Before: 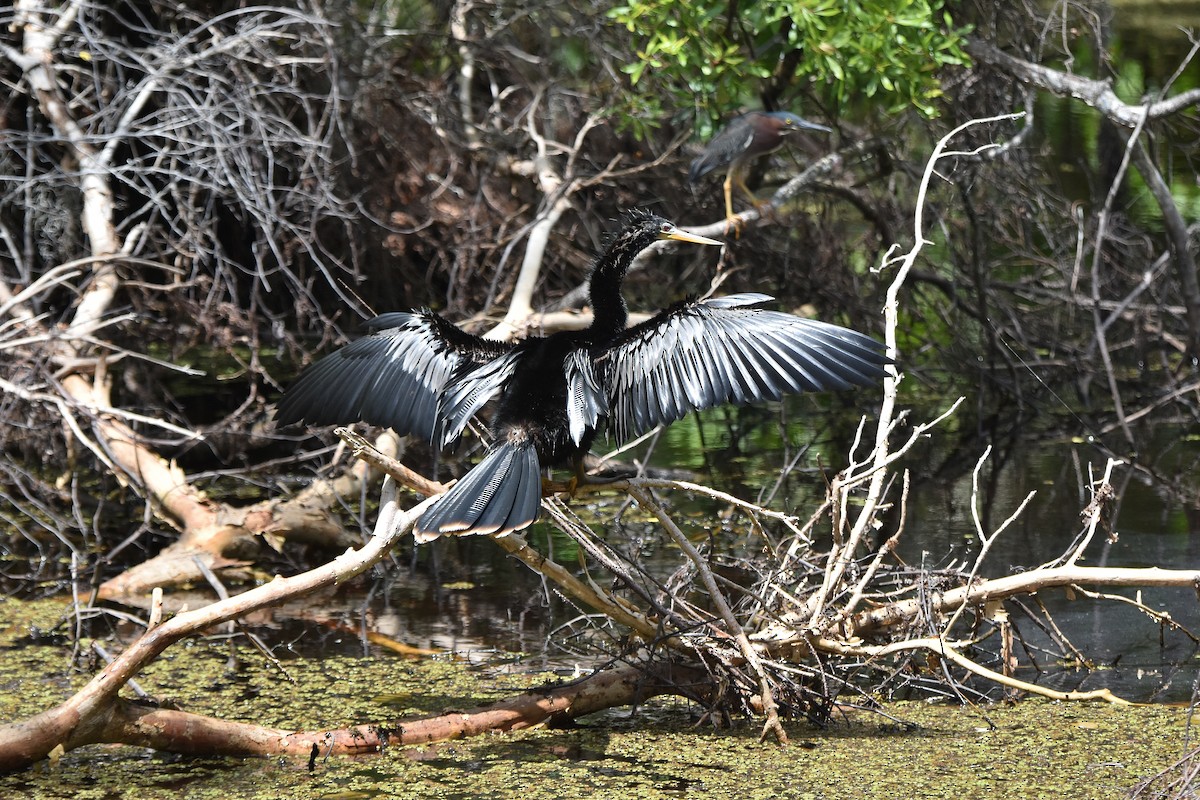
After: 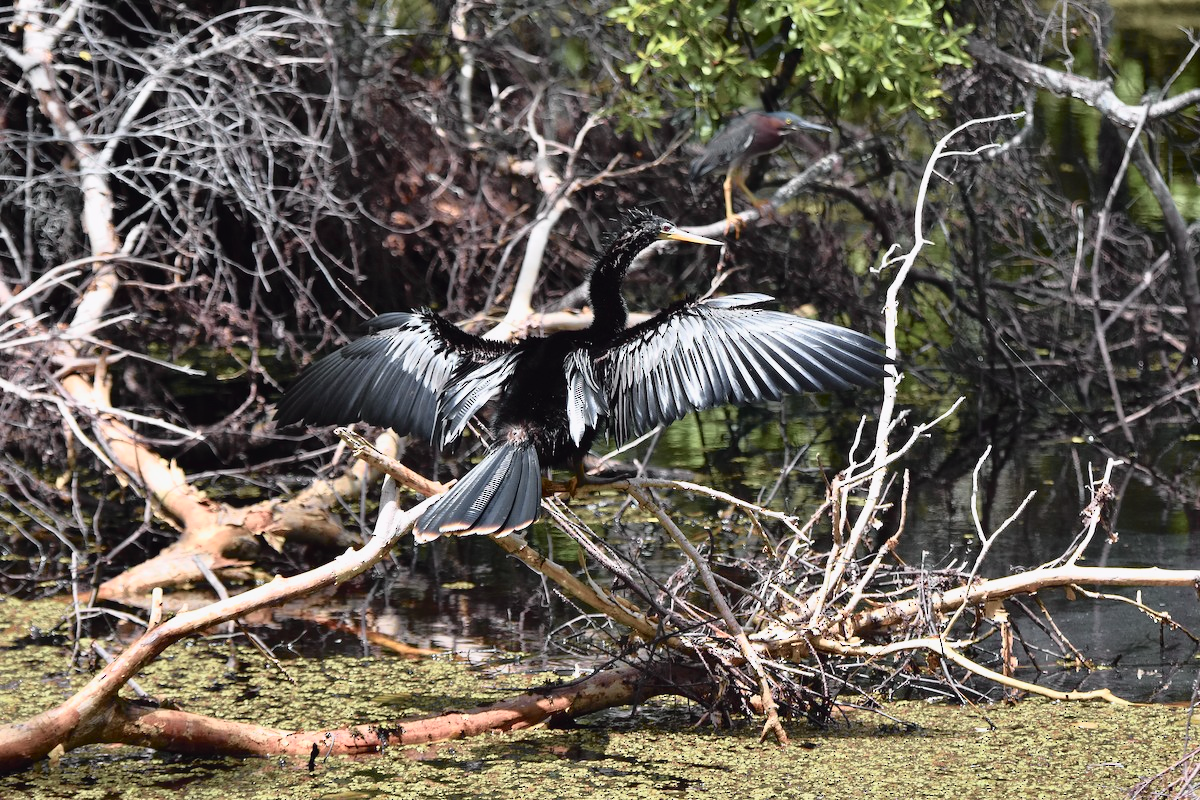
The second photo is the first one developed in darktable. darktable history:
tone curve: curves: ch0 [(0, 0.009) (0.105, 0.08) (0.195, 0.18) (0.283, 0.316) (0.384, 0.434) (0.485, 0.531) (0.638, 0.69) (0.81, 0.872) (1, 0.977)]; ch1 [(0, 0) (0.161, 0.092) (0.35, 0.33) (0.379, 0.401) (0.456, 0.469) (0.498, 0.502) (0.52, 0.536) (0.586, 0.617) (0.635, 0.655) (1, 1)]; ch2 [(0, 0) (0.371, 0.362) (0.437, 0.437) (0.483, 0.484) (0.53, 0.515) (0.56, 0.571) (0.622, 0.606) (1, 1)], color space Lab, independent channels, preserve colors none
